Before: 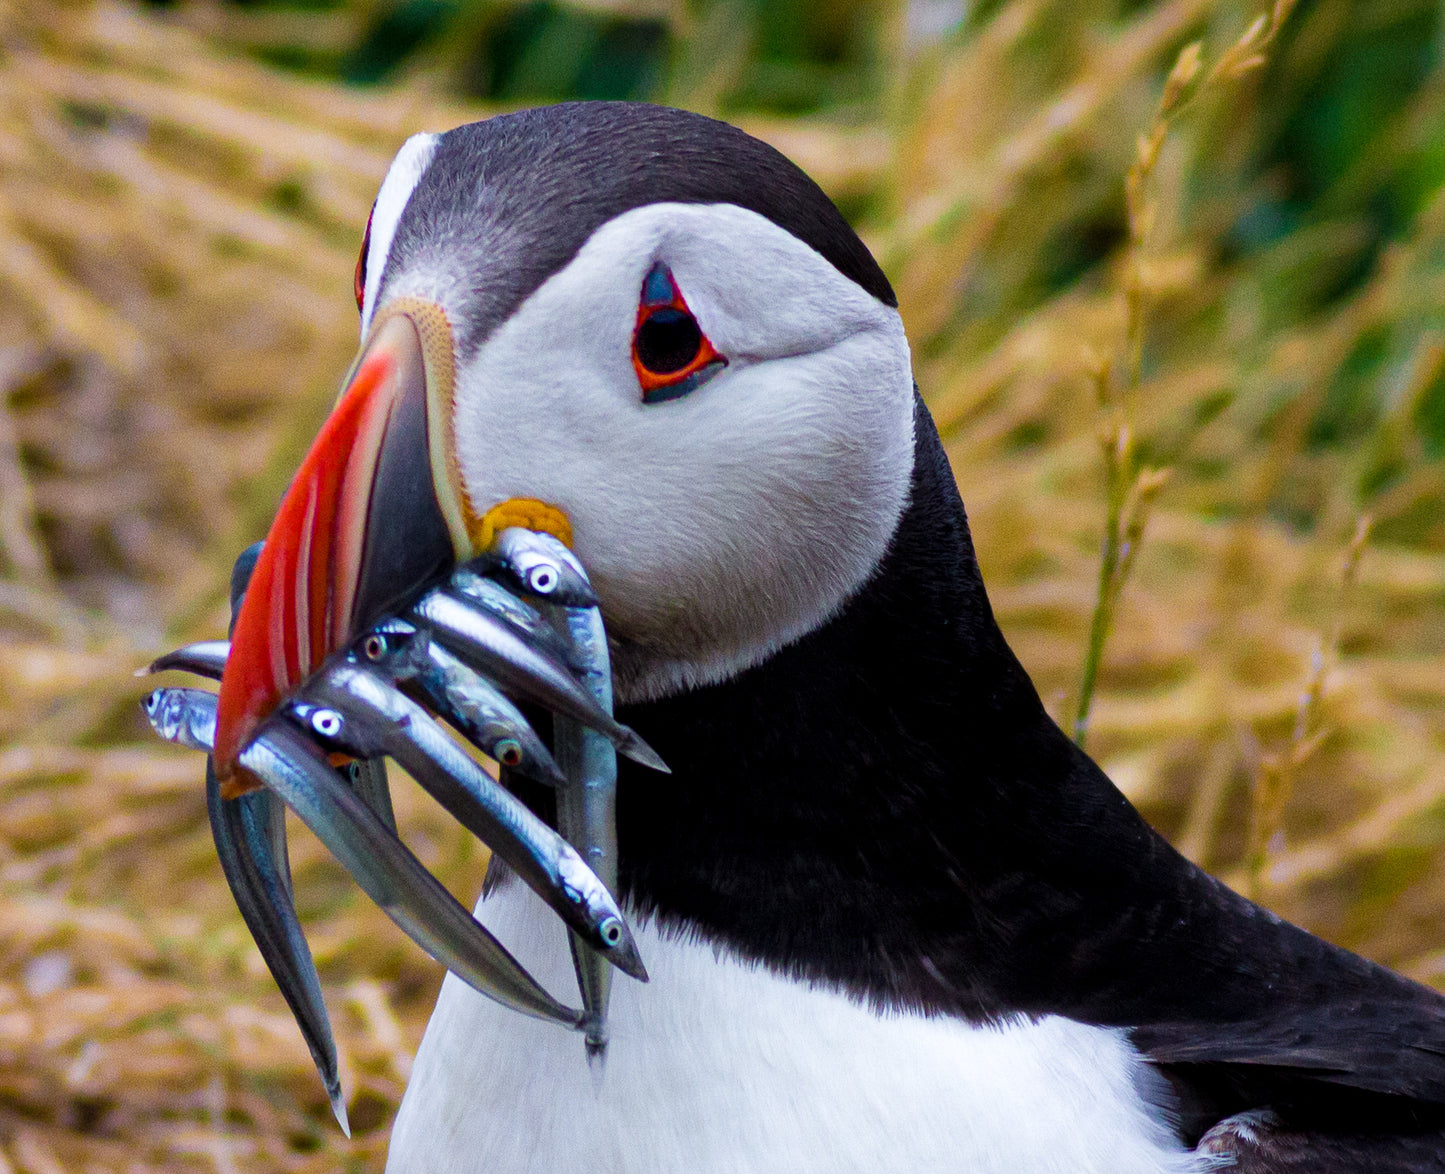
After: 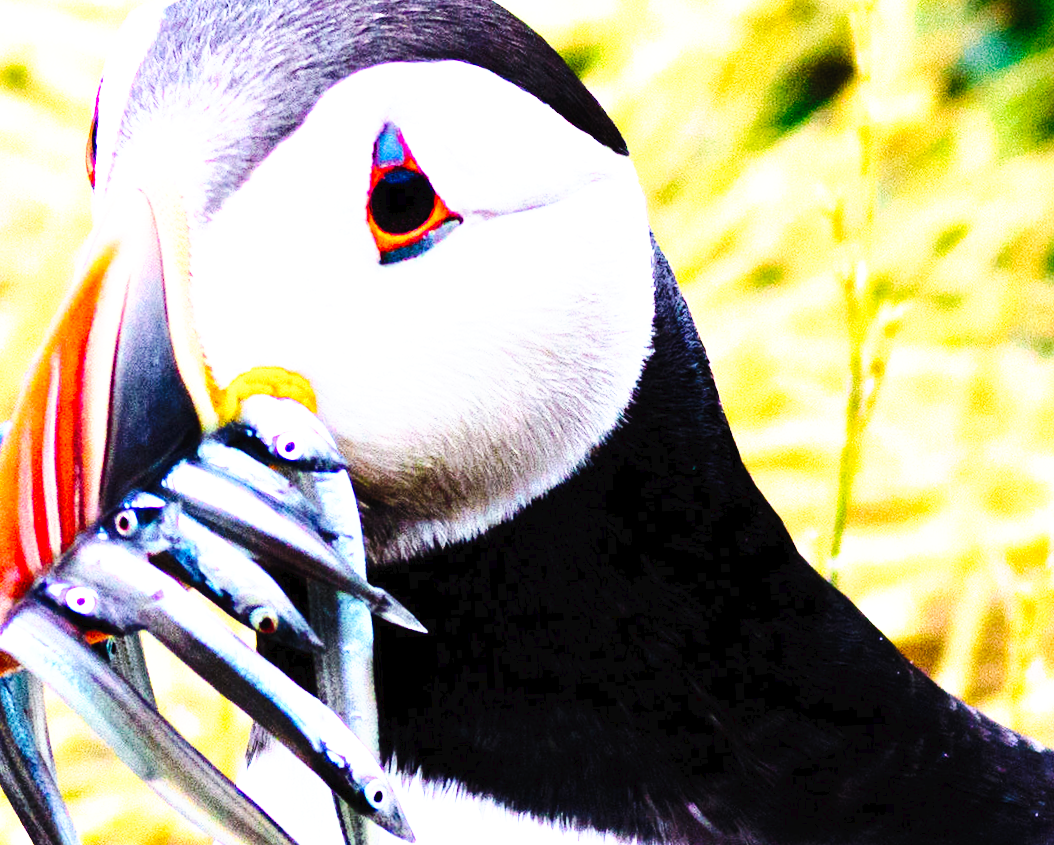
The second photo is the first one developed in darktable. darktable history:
base curve: curves: ch0 [(0, 0) (0.032, 0.025) (0.121, 0.166) (0.206, 0.329) (0.605, 0.79) (1, 1)], preserve colors none
exposure: exposure 1.15 EV, compensate highlight preservation false
white balance: red 1, blue 1
crop: left 16.768%, top 8.653%, right 8.362%, bottom 12.485%
tone curve: curves: ch0 [(0, 0) (0.003, 0.025) (0.011, 0.025) (0.025, 0.029) (0.044, 0.035) (0.069, 0.053) (0.1, 0.083) (0.136, 0.118) (0.177, 0.163) (0.224, 0.22) (0.277, 0.295) (0.335, 0.371) (0.399, 0.444) (0.468, 0.524) (0.543, 0.618) (0.623, 0.702) (0.709, 0.79) (0.801, 0.89) (0.898, 0.973) (1, 1)], preserve colors none
rotate and perspective: rotation -3°, crop left 0.031, crop right 0.968, crop top 0.07, crop bottom 0.93
tone equalizer: -8 EV 0.001 EV, -7 EV -0.002 EV, -6 EV 0.002 EV, -5 EV -0.03 EV, -4 EV -0.116 EV, -3 EV -0.169 EV, -2 EV 0.24 EV, -1 EV 0.702 EV, +0 EV 0.493 EV
